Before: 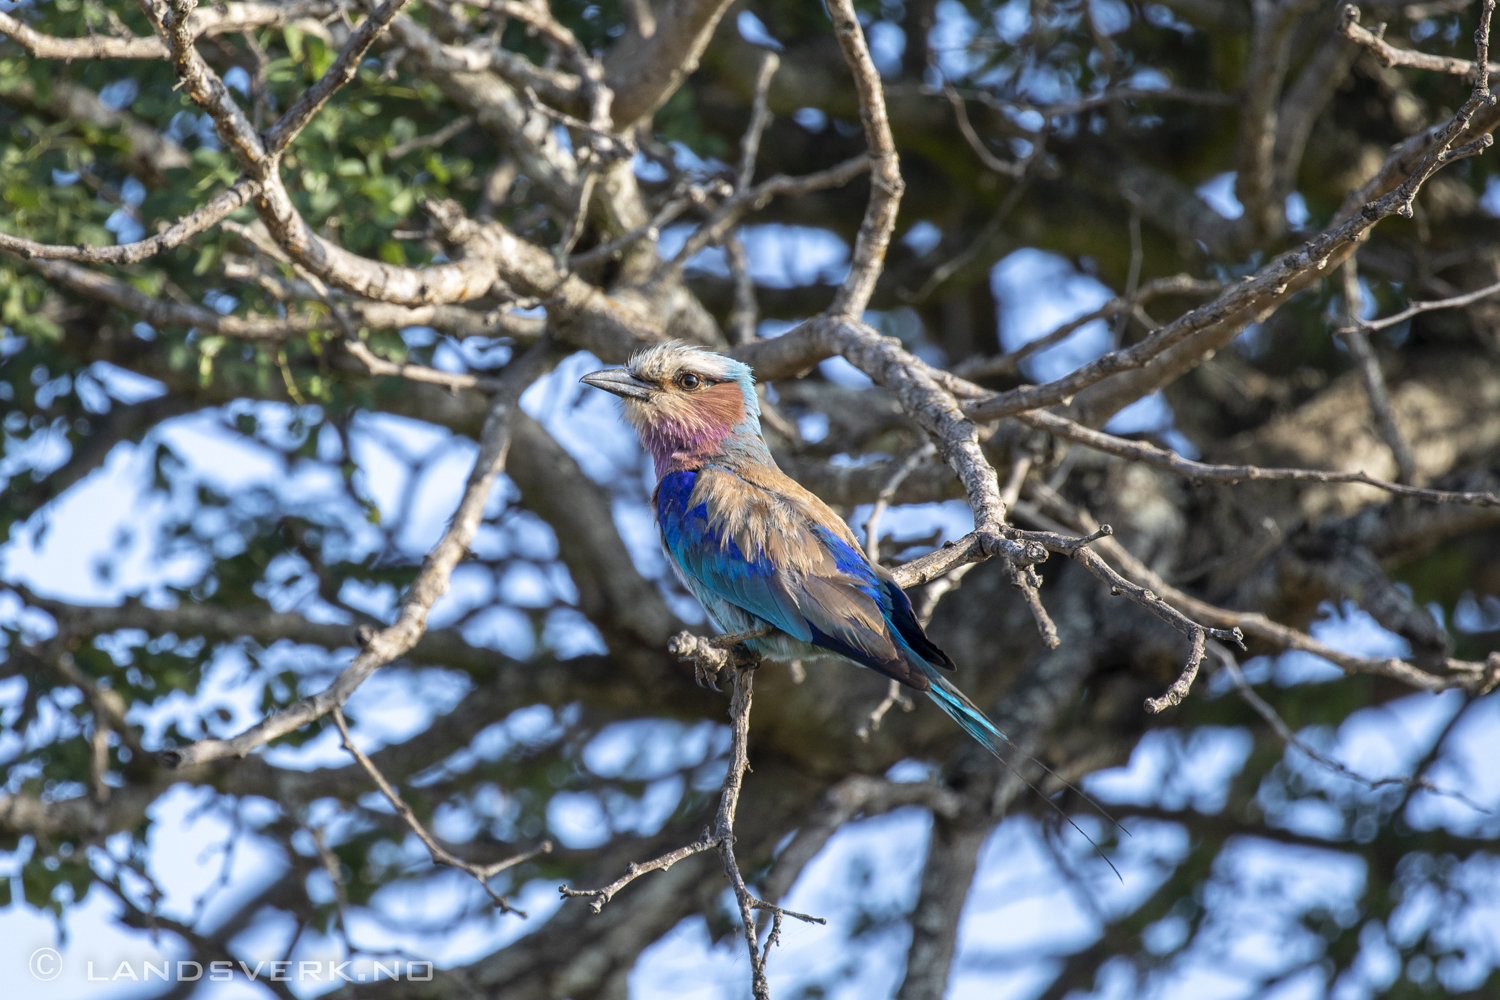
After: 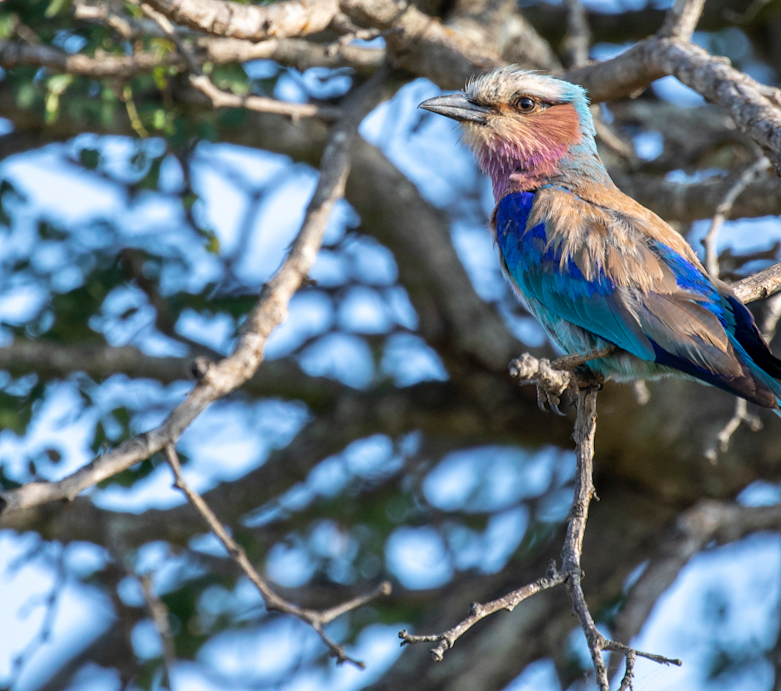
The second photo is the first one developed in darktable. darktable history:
crop: left 8.966%, top 23.852%, right 34.699%, bottom 4.703%
rotate and perspective: rotation -1.68°, lens shift (vertical) -0.146, crop left 0.049, crop right 0.912, crop top 0.032, crop bottom 0.96
